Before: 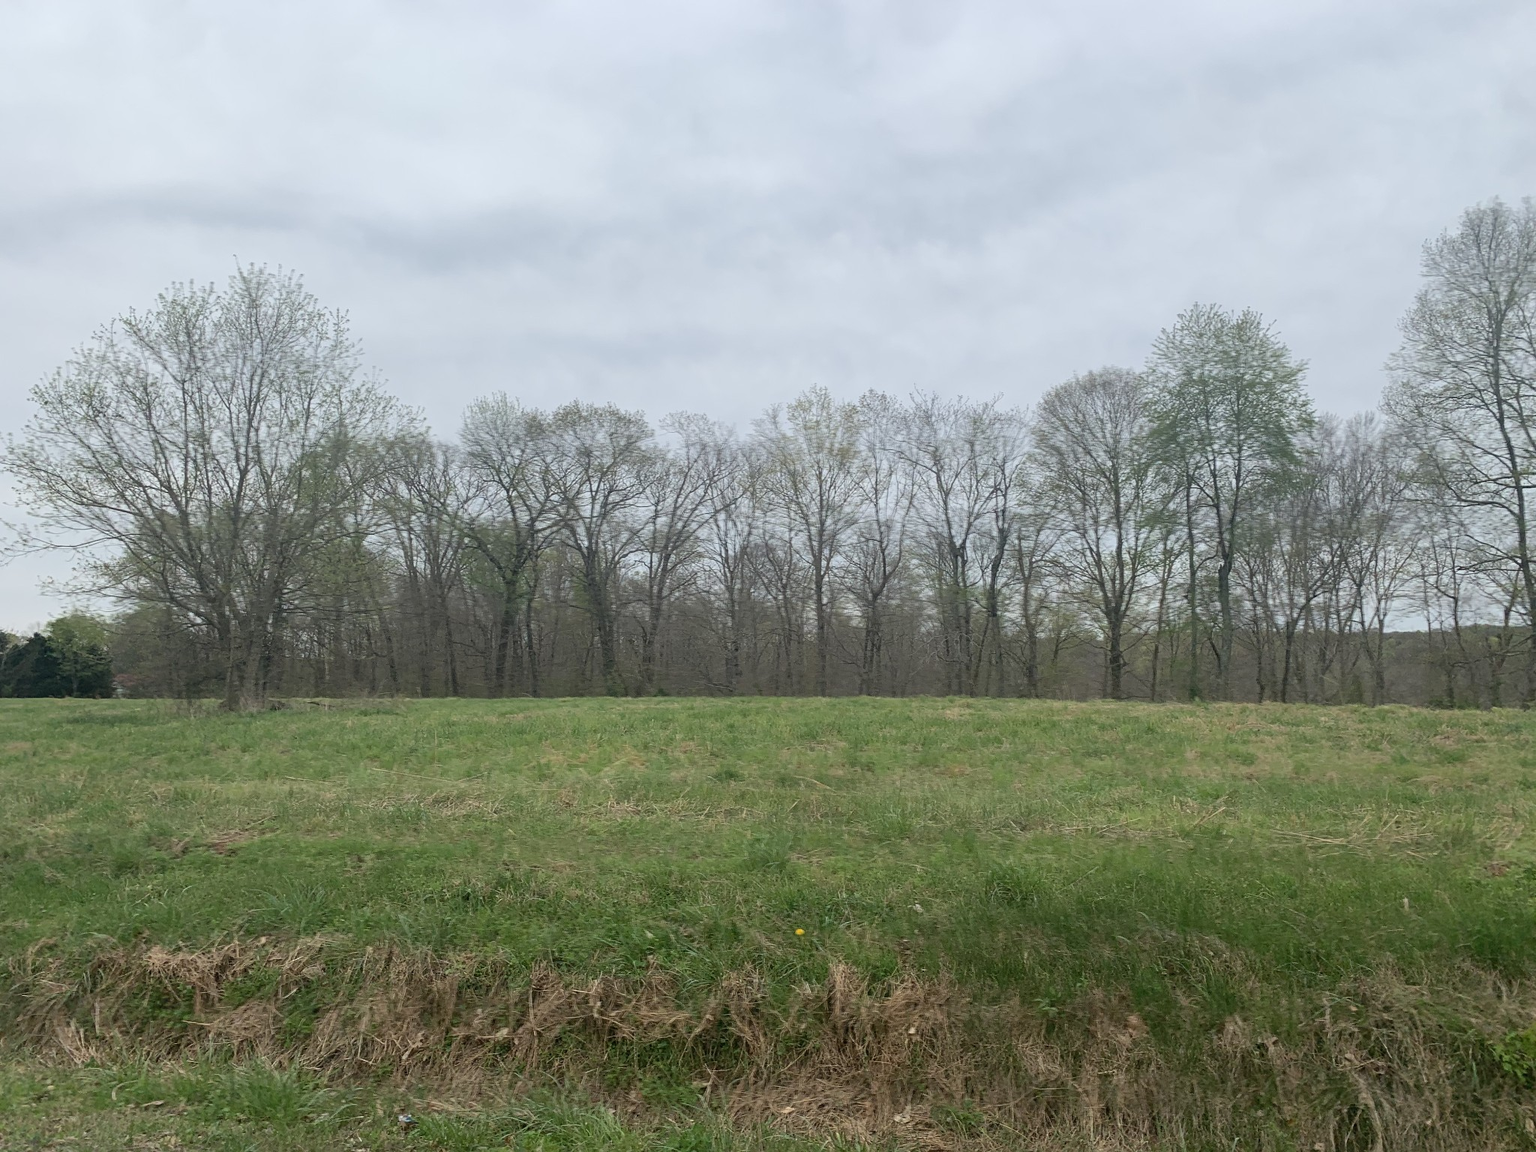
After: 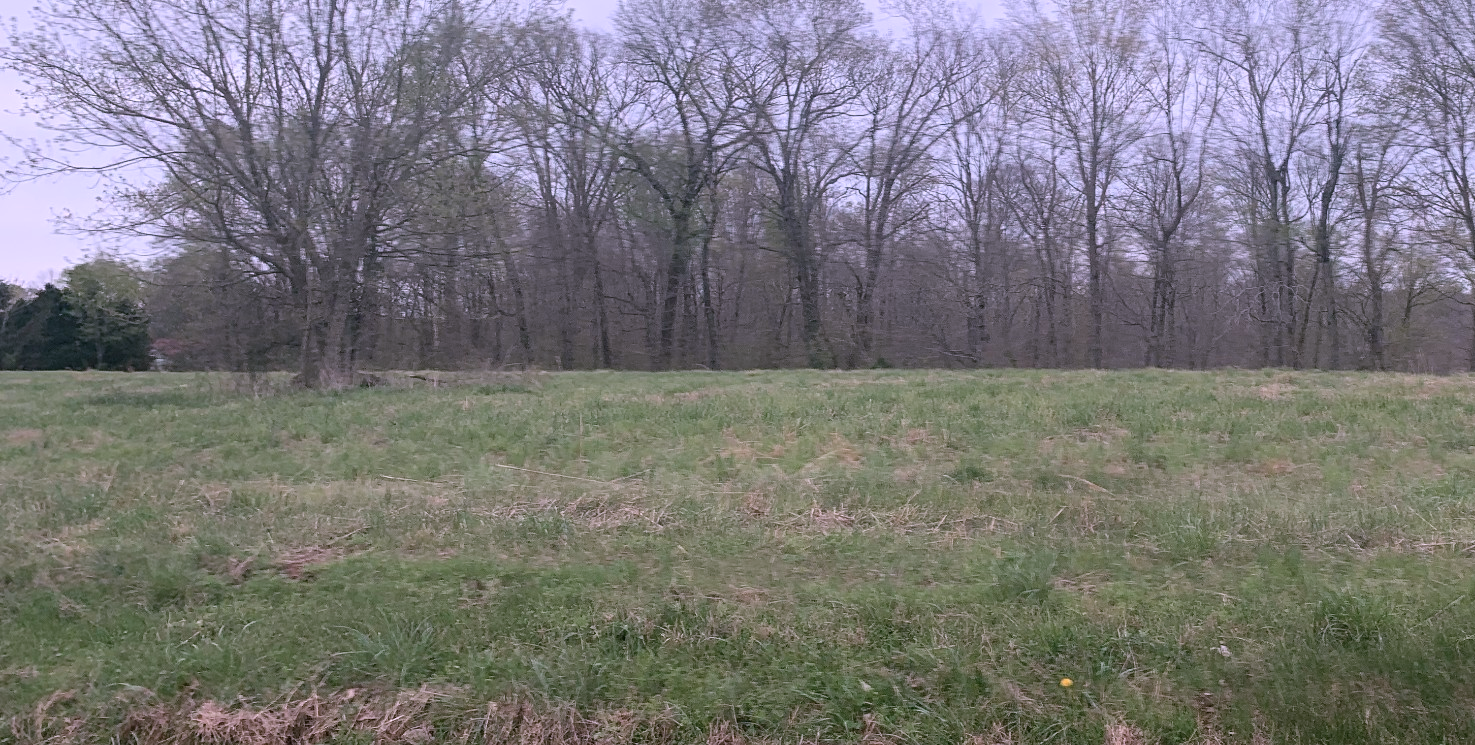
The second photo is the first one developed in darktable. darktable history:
color correction: highlights a* 15.03, highlights b* -25.07
crop: top 36.498%, right 27.964%, bottom 14.995%
exposure: exposure 0.15 EV, compensate highlight preservation false
levels: mode automatic
